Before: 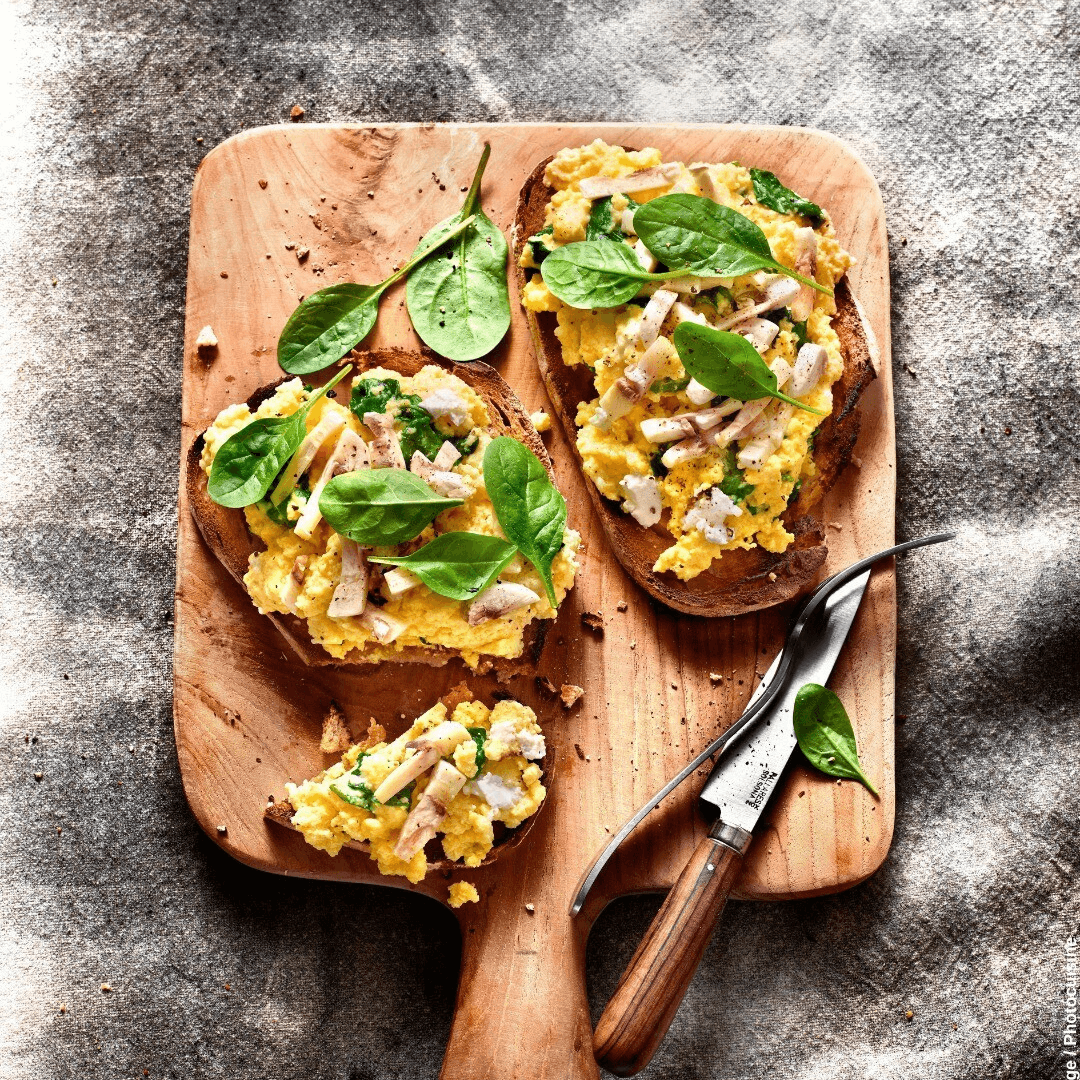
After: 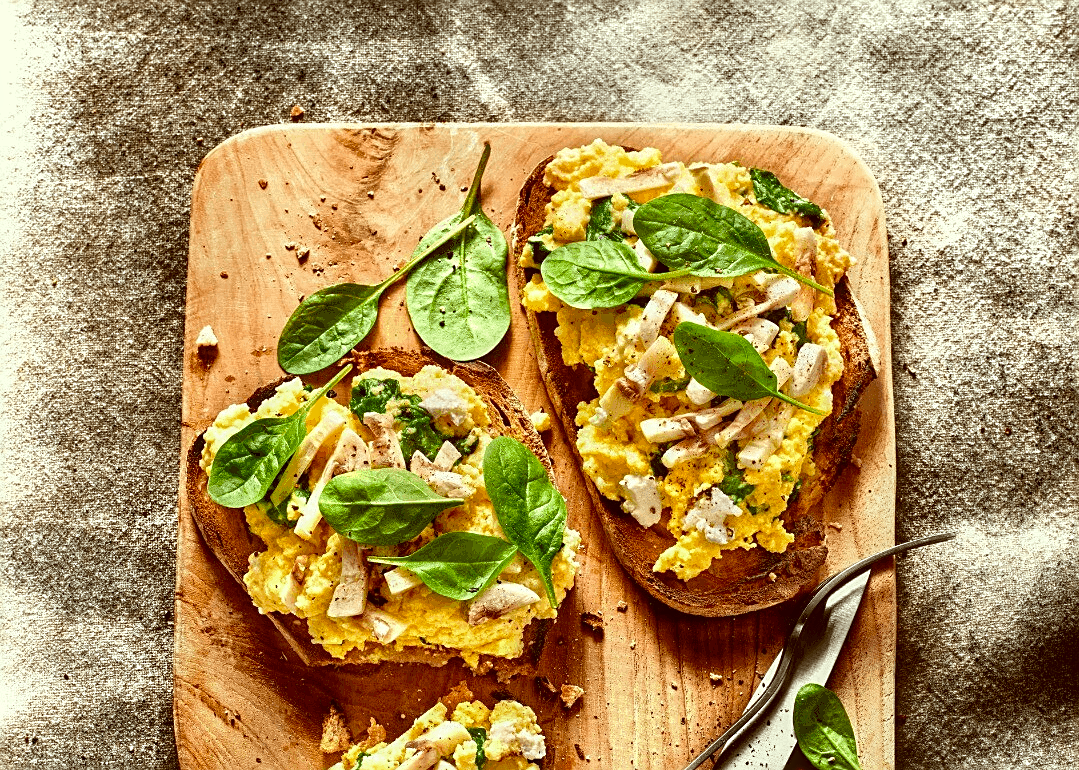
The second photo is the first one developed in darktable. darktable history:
color correction: highlights a* -5.5, highlights b* 9.8, shadows a* 9.42, shadows b* 24.71
crop: right 0.001%, bottom 28.627%
sharpen: on, module defaults
local contrast: on, module defaults
